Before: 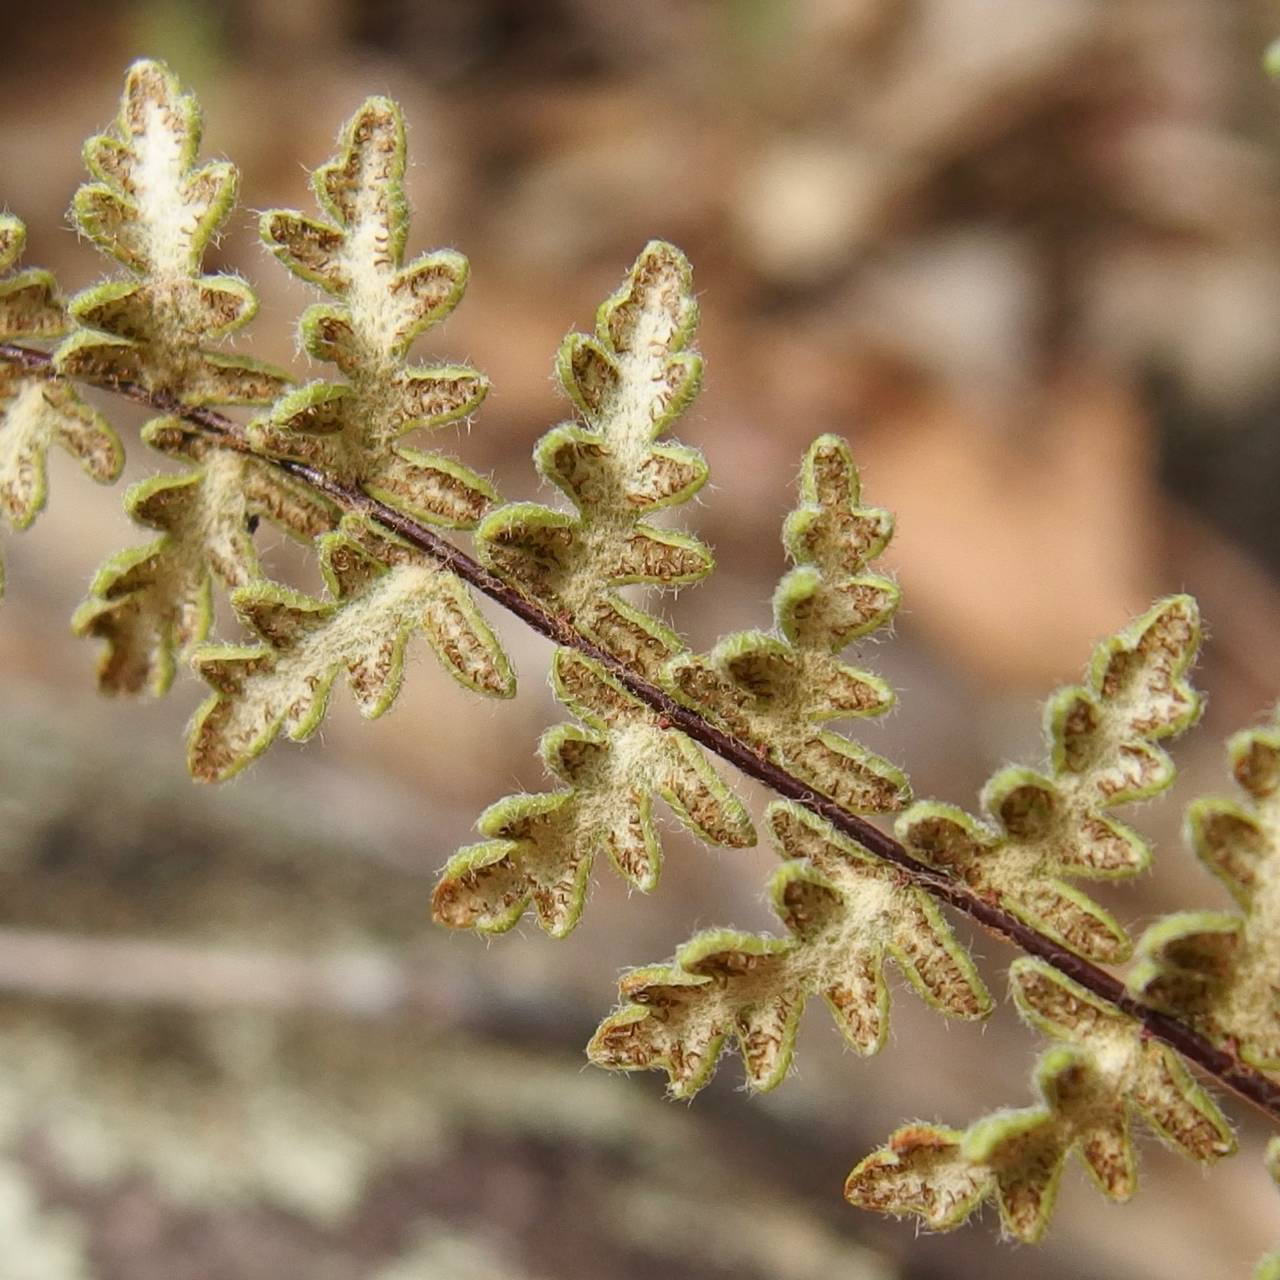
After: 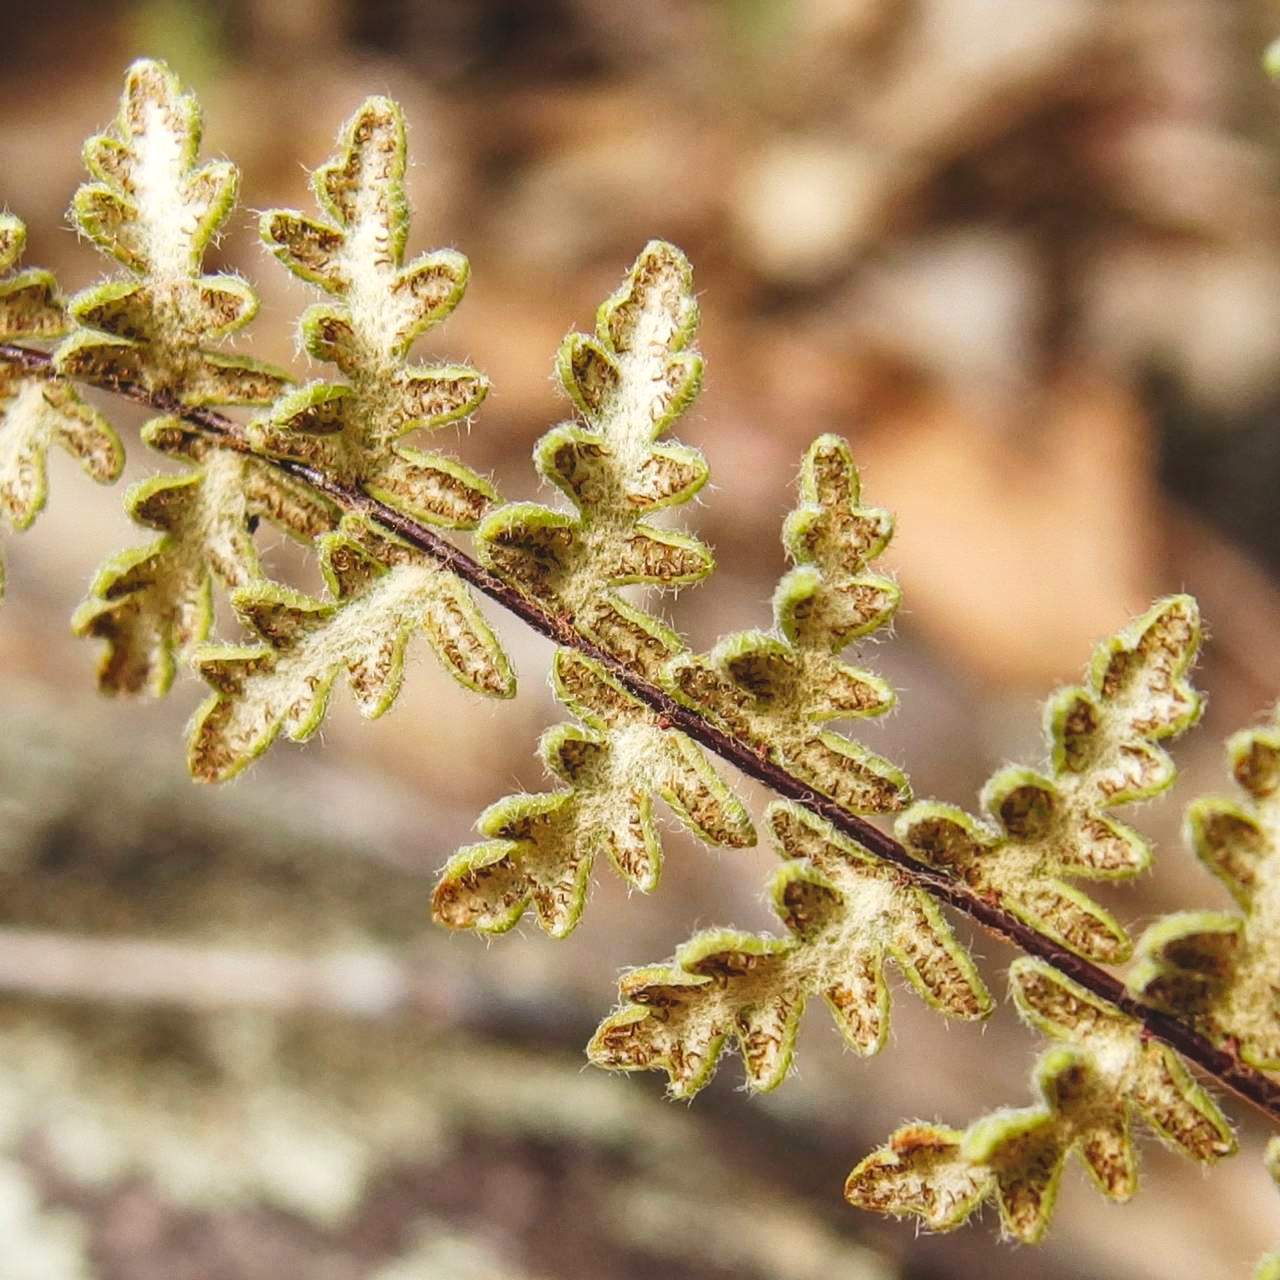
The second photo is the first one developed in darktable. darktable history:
tone curve: curves: ch0 [(0, 0.087) (0.175, 0.178) (0.466, 0.498) (0.715, 0.764) (1, 0.961)]; ch1 [(0, 0) (0.437, 0.398) (0.476, 0.466) (0.505, 0.505) (0.534, 0.544) (0.612, 0.605) (0.641, 0.643) (1, 1)]; ch2 [(0, 0) (0.359, 0.379) (0.427, 0.453) (0.489, 0.495) (0.531, 0.534) (0.579, 0.579) (1, 1)], preserve colors none
local contrast: on, module defaults
color balance rgb: highlights gain › luminance 14.893%, global offset › luminance 0.493%, perceptual saturation grading › global saturation 8.824%, global vibrance 10.771%
